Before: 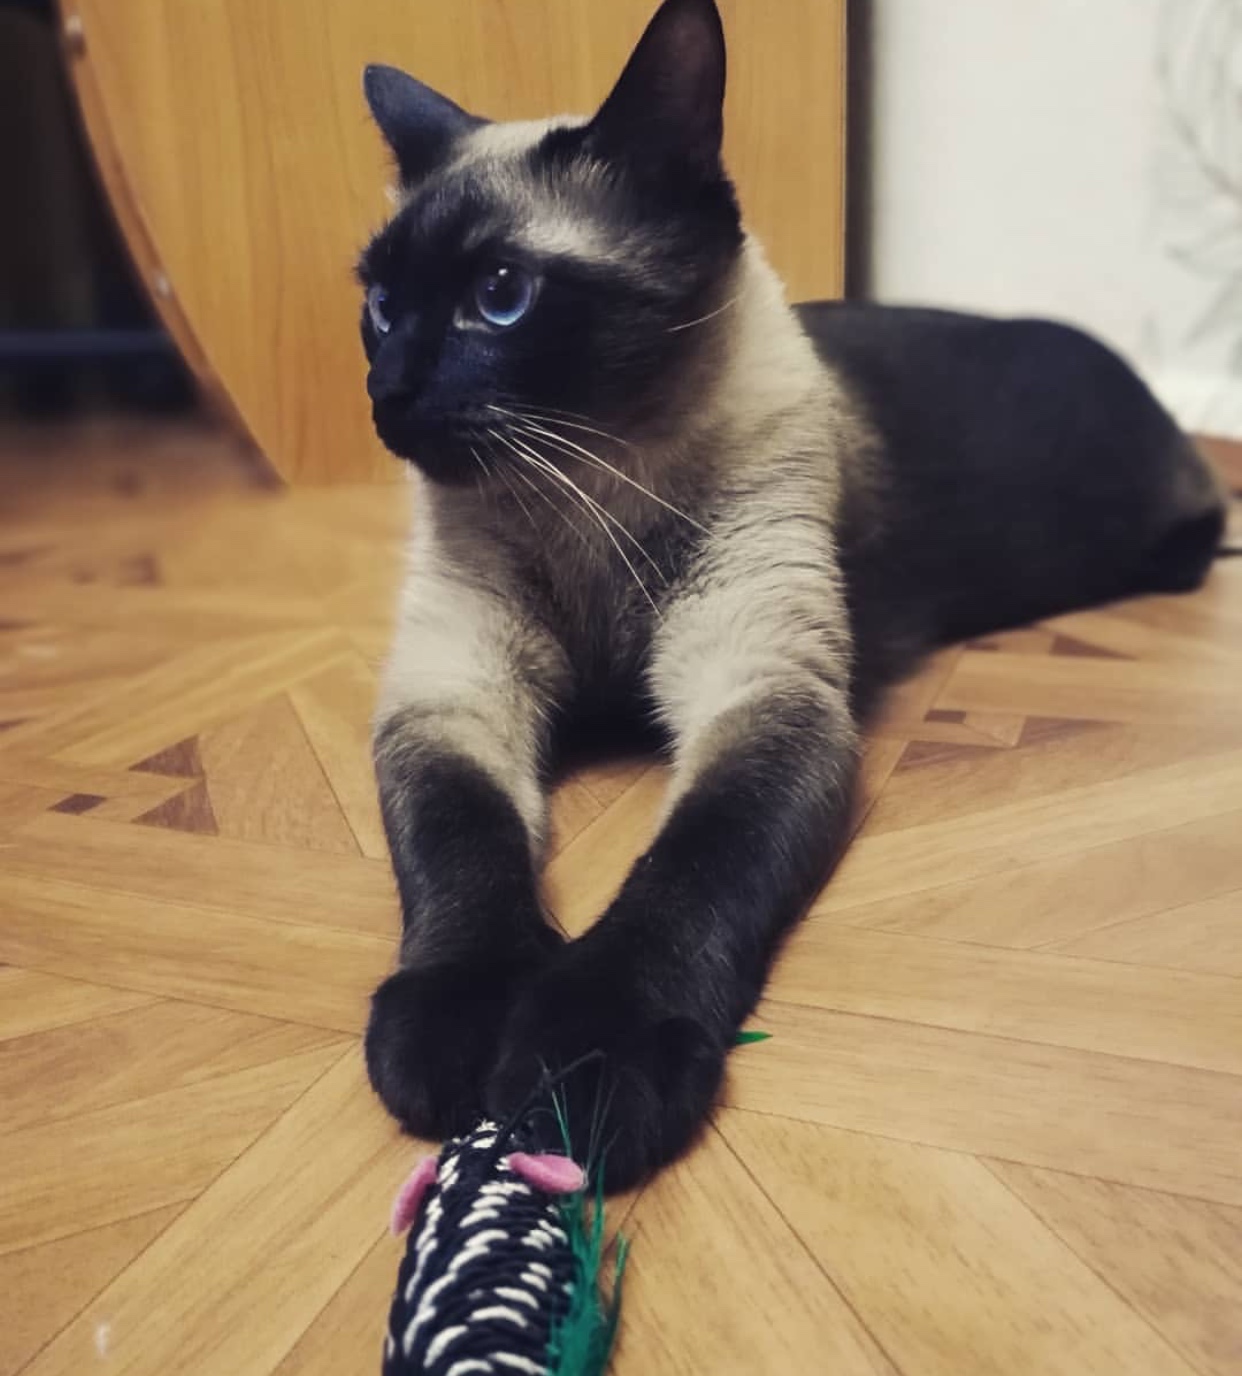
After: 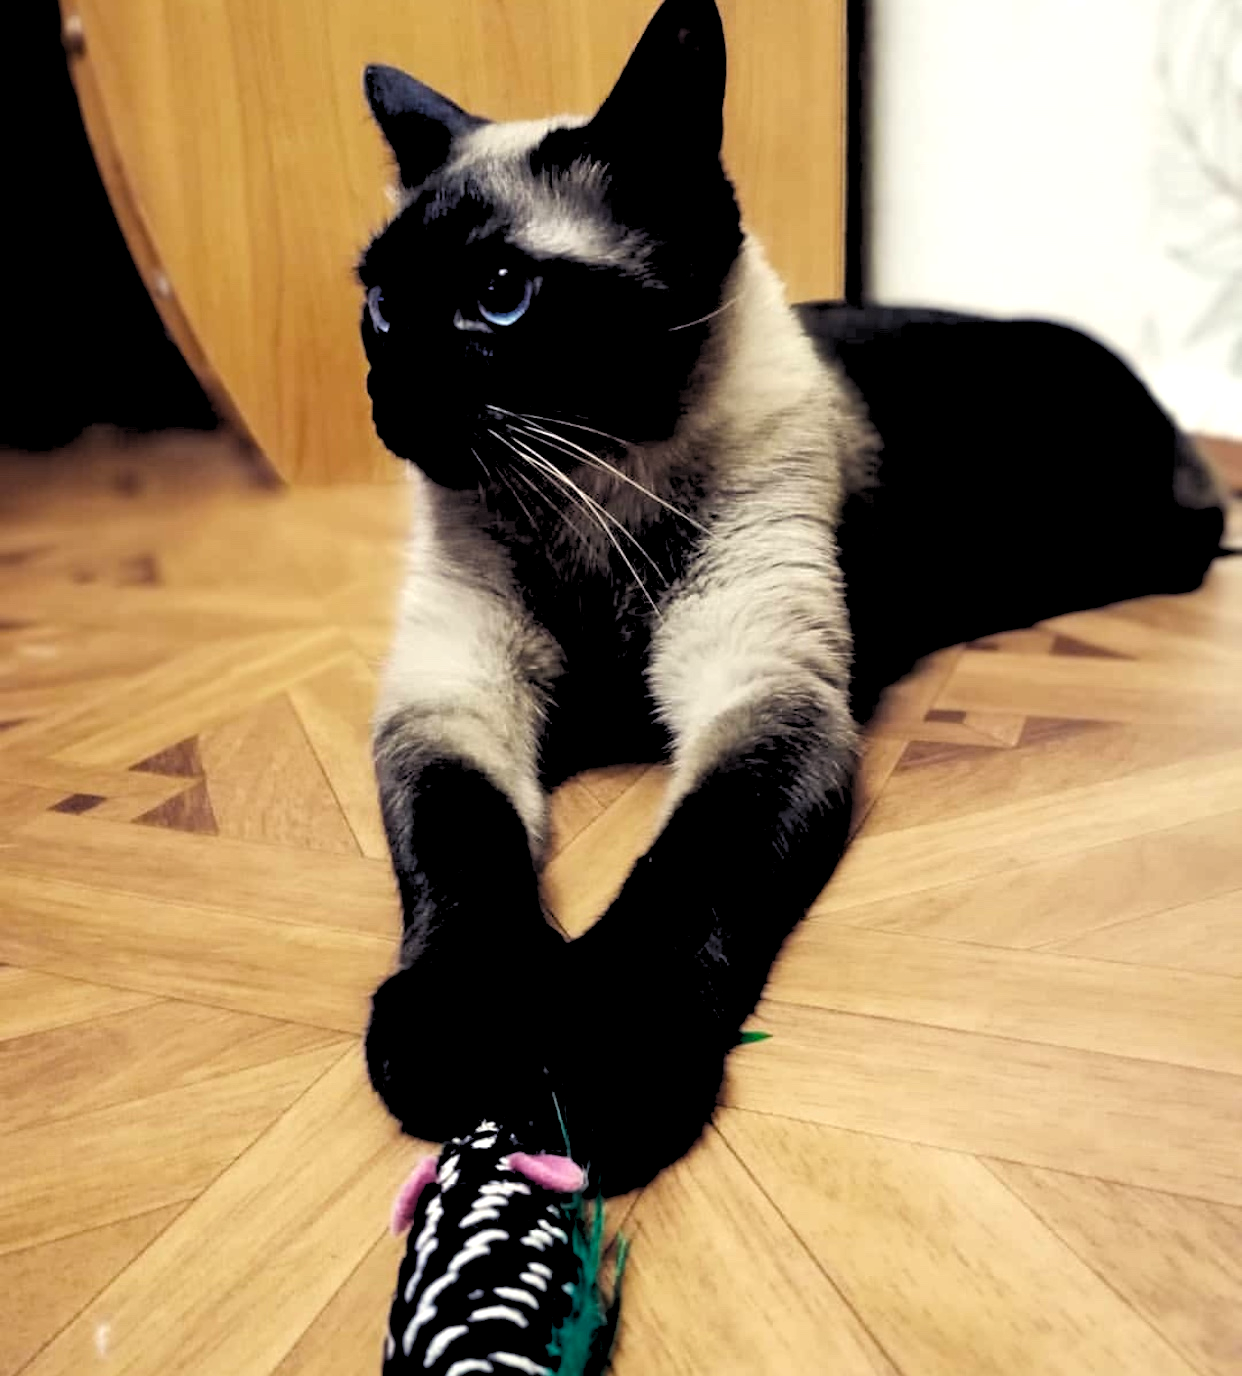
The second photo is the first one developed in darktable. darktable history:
color balance rgb: shadows lift › luminance -20%, power › hue 72.24°, highlights gain › luminance 15%, global offset › hue 171.6°, perceptual saturation grading › highlights -15%, perceptual saturation grading › shadows 25%, global vibrance 30%, contrast 10%
rgb levels: levels [[0.029, 0.461, 0.922], [0, 0.5, 1], [0, 0.5, 1]]
